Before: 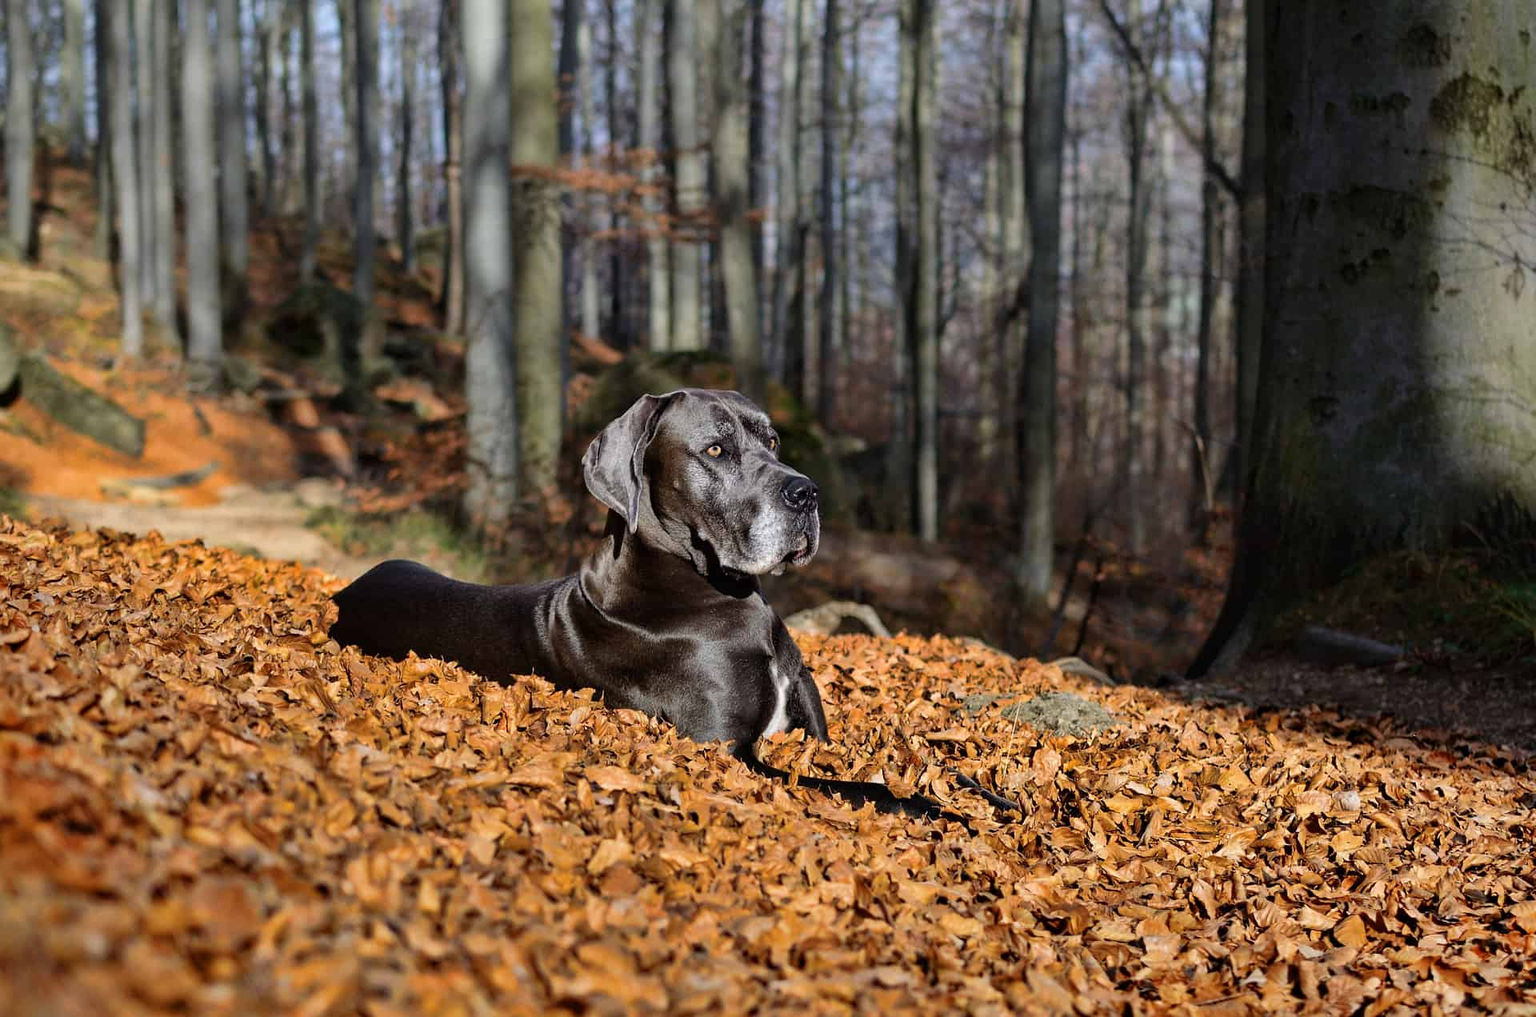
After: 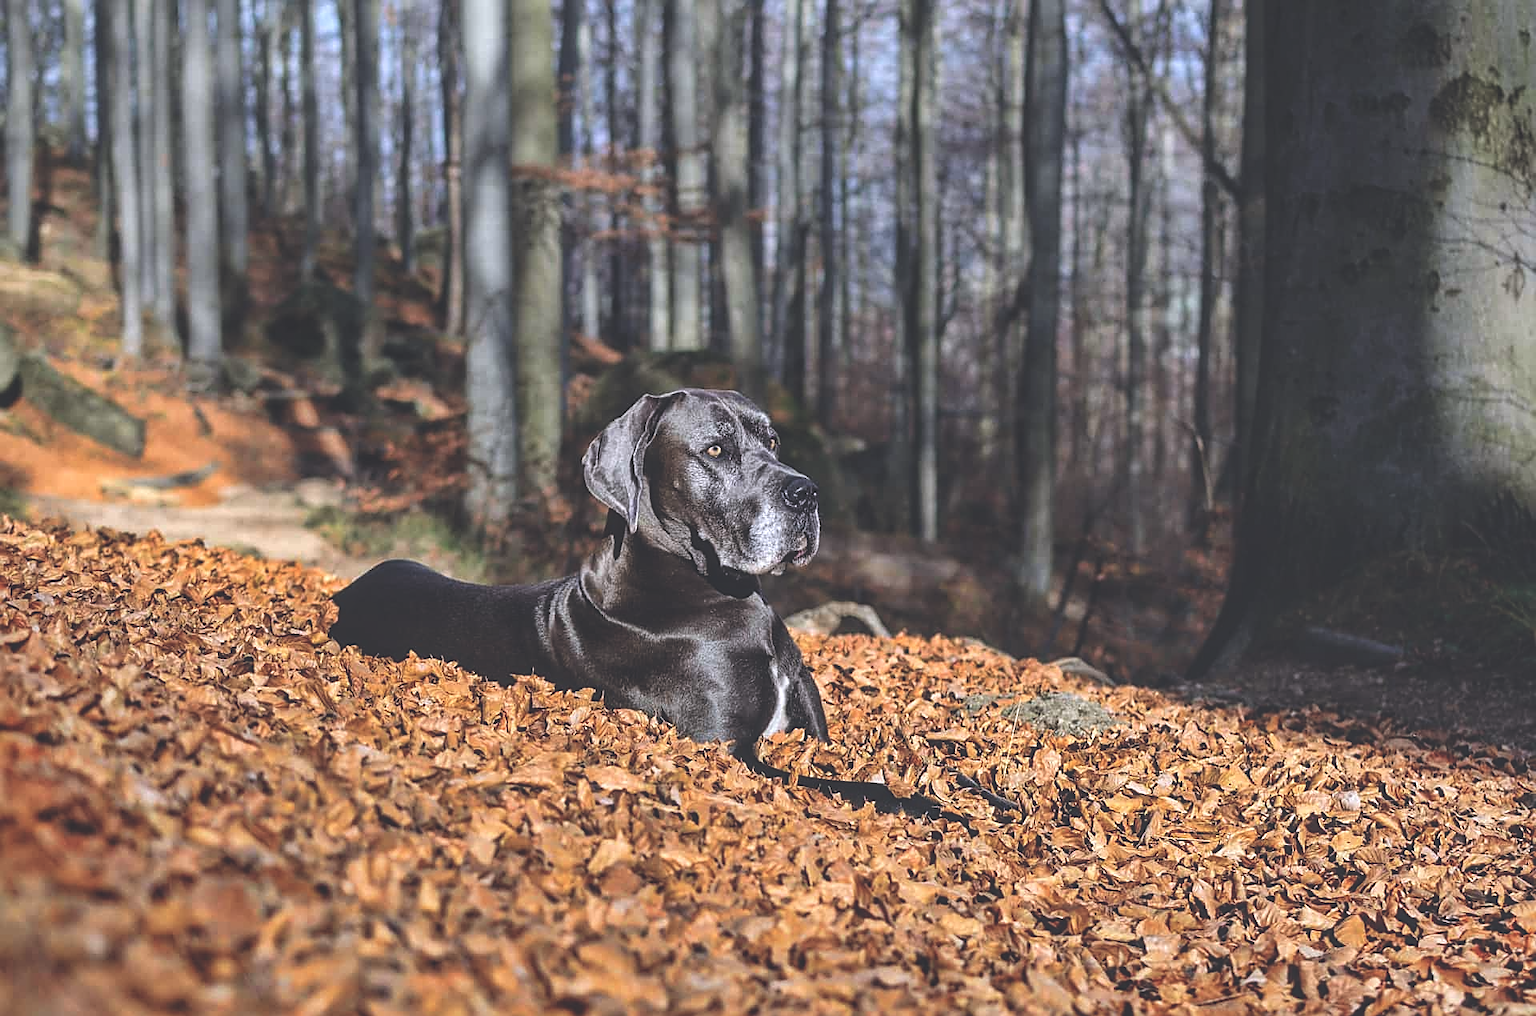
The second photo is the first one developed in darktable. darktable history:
sharpen: on, module defaults
exposure: black level correction -0.041, exposure 0.064 EV, compensate highlight preservation false
local contrast: detail 130%
color calibration: illuminant as shot in camera, x 0.358, y 0.373, temperature 4628.91 K
